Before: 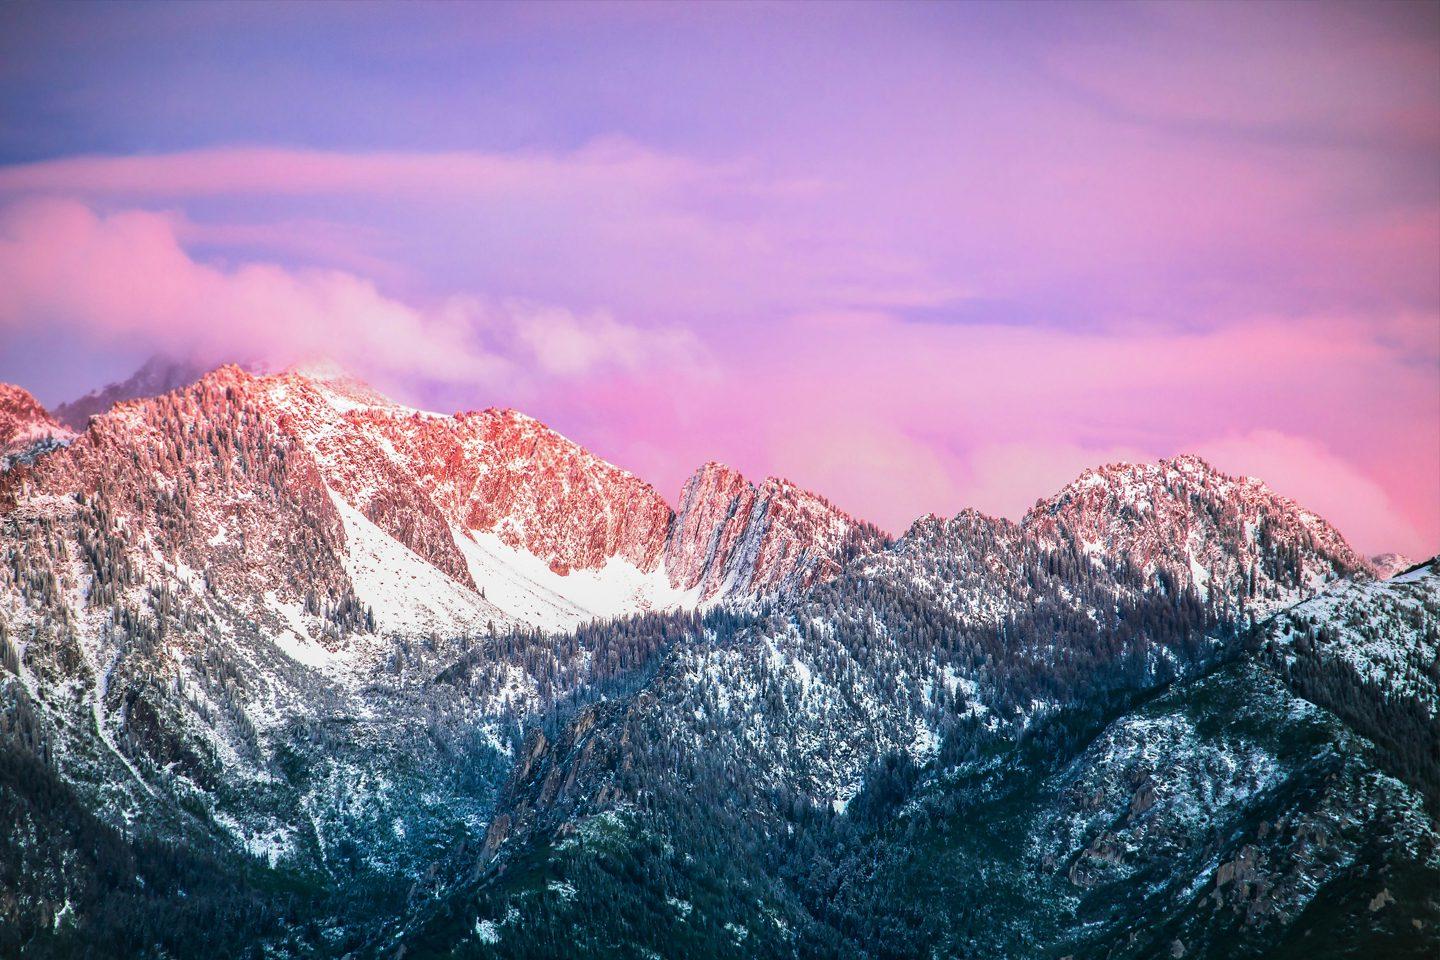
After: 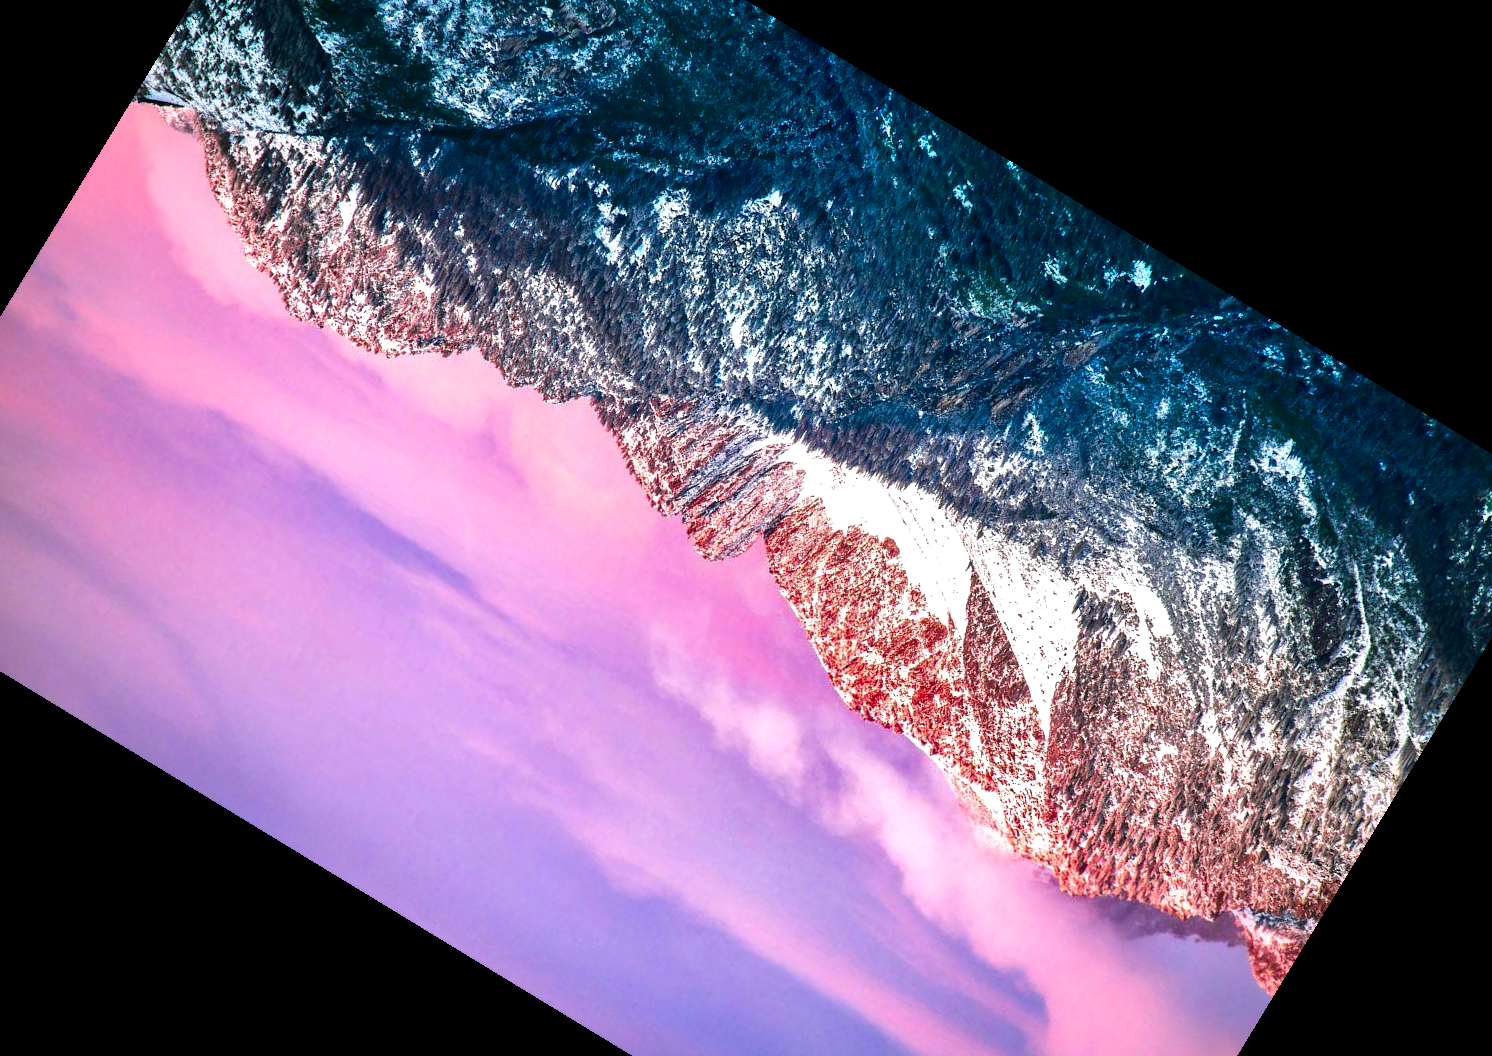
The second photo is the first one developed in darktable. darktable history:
exposure: black level correction 0.001, exposure 0.5 EV, compensate exposure bias true, compensate highlight preservation false
crop and rotate: angle 148.68°, left 9.111%, top 15.603%, right 4.588%, bottom 17.041%
contrast brightness saturation: brightness -0.2, saturation 0.08
shadows and highlights: soften with gaussian
